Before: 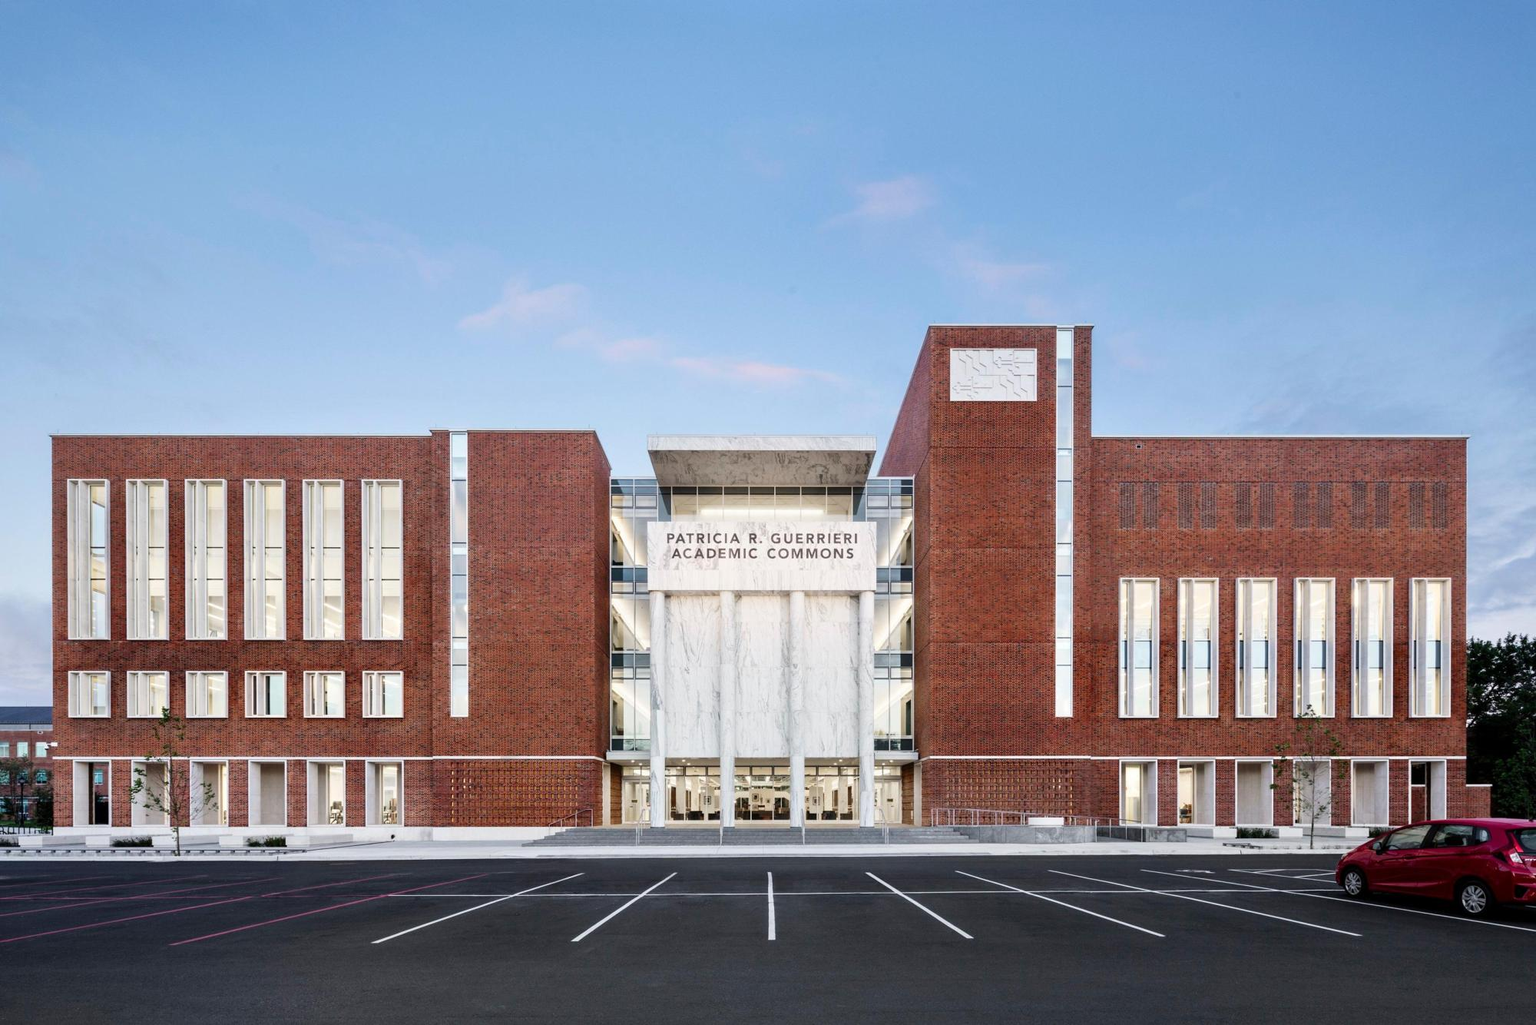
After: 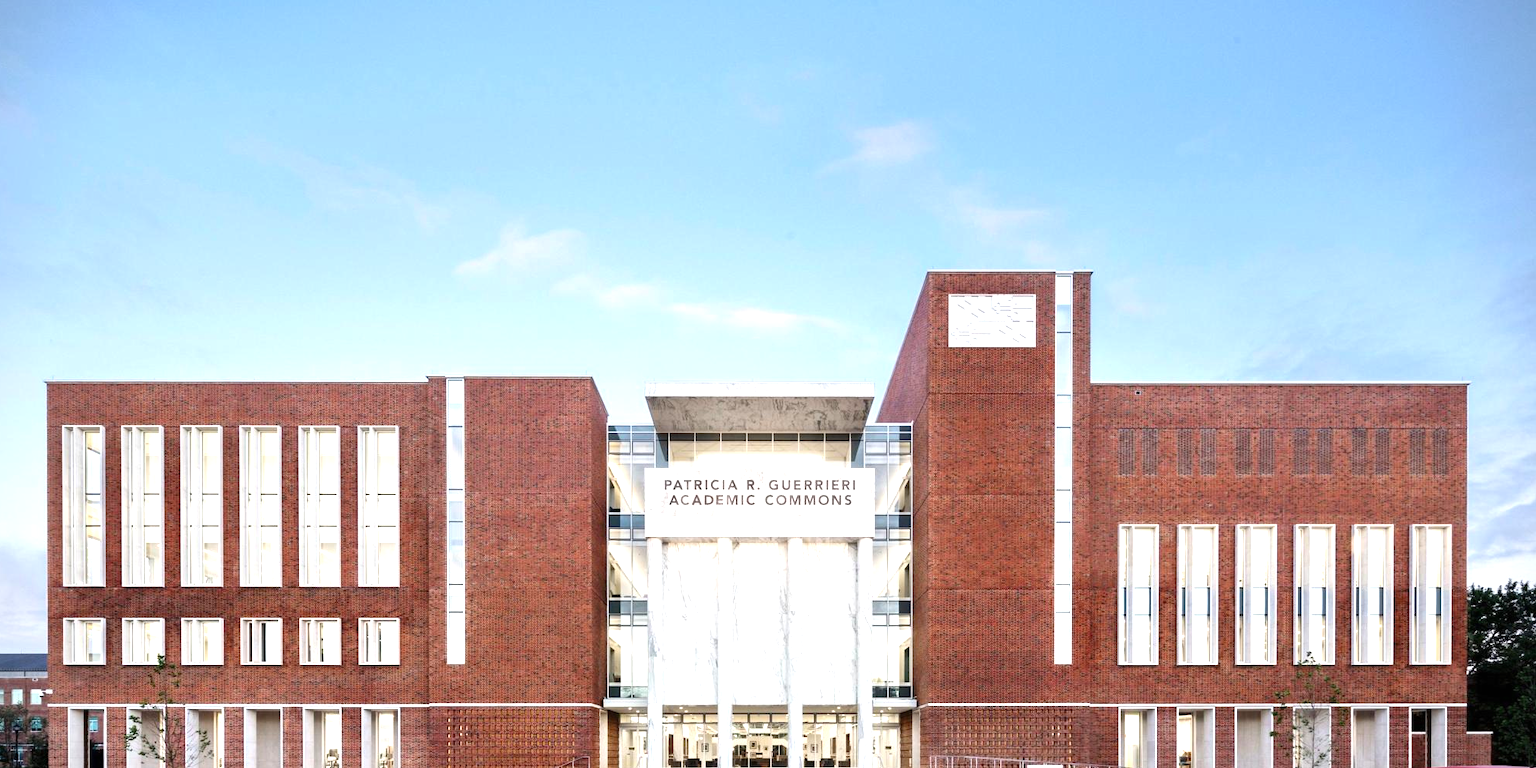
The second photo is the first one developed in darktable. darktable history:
exposure: black level correction 0, exposure 0.7 EV, compensate exposure bias true, compensate highlight preservation false
crop: left 0.387%, top 5.469%, bottom 19.809%
vignetting: fall-off start 92.6%, brightness -0.52, saturation -0.51, center (-0.012, 0)
